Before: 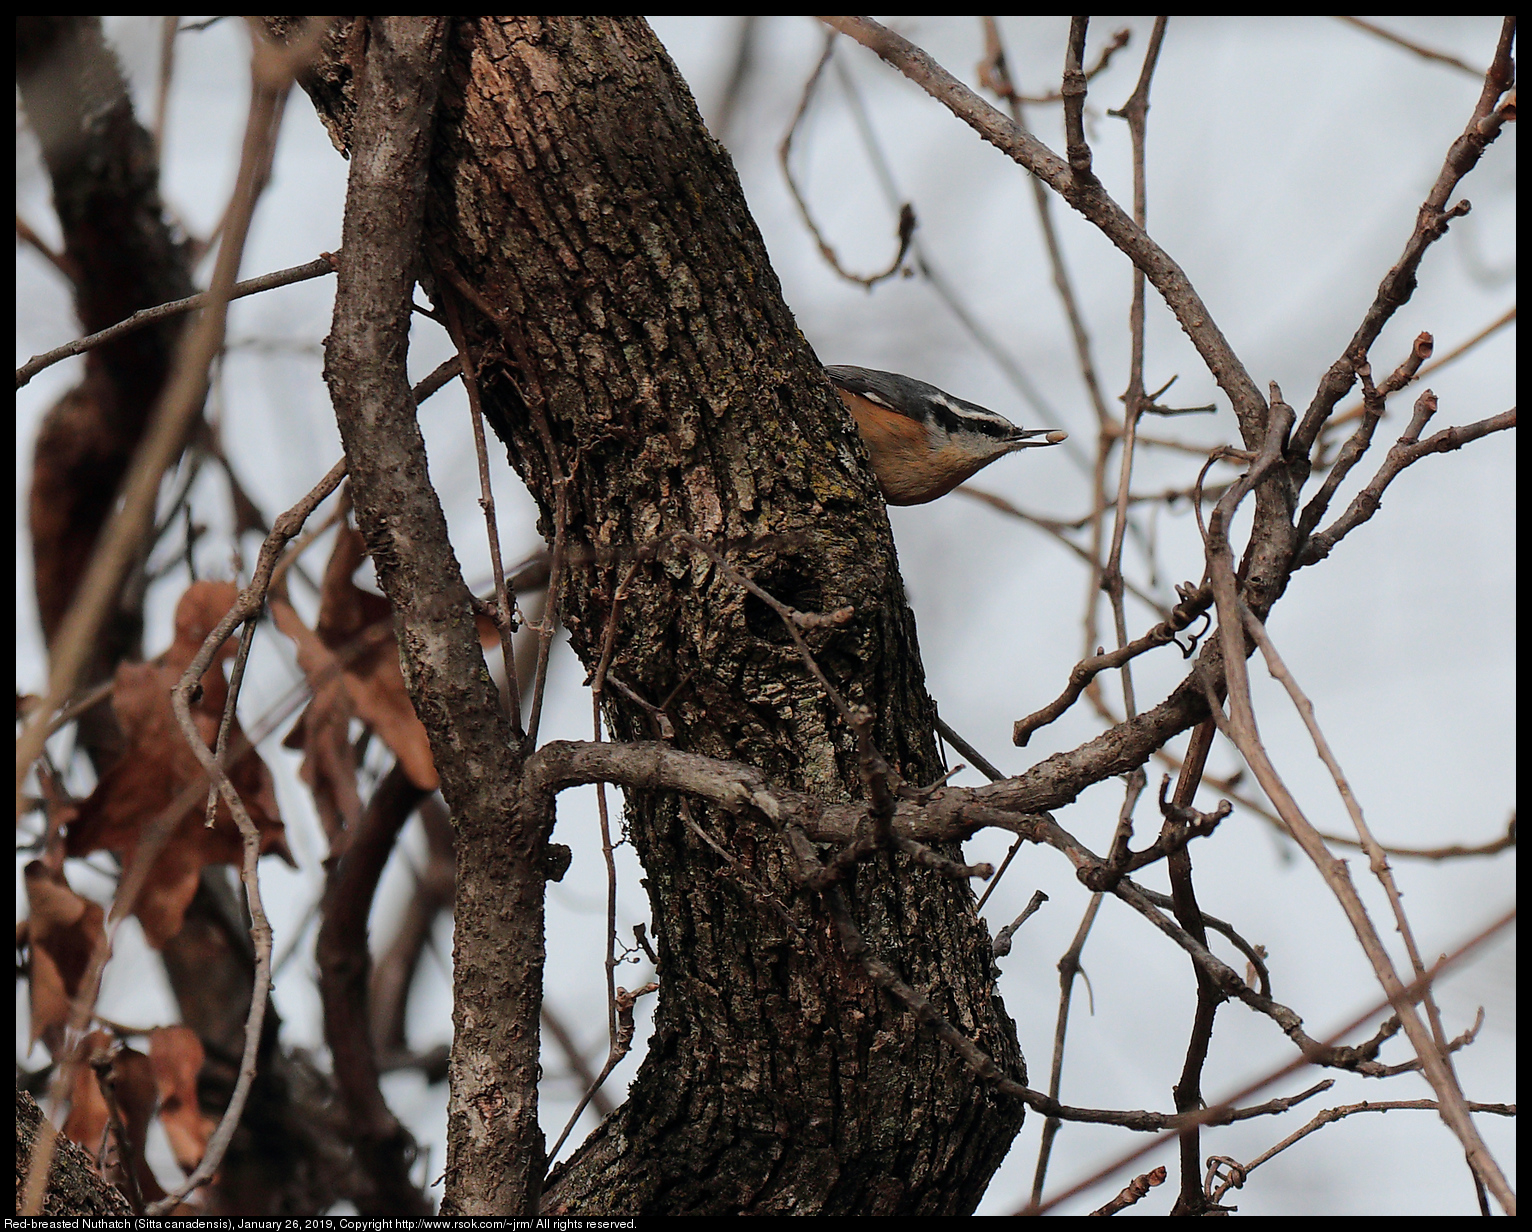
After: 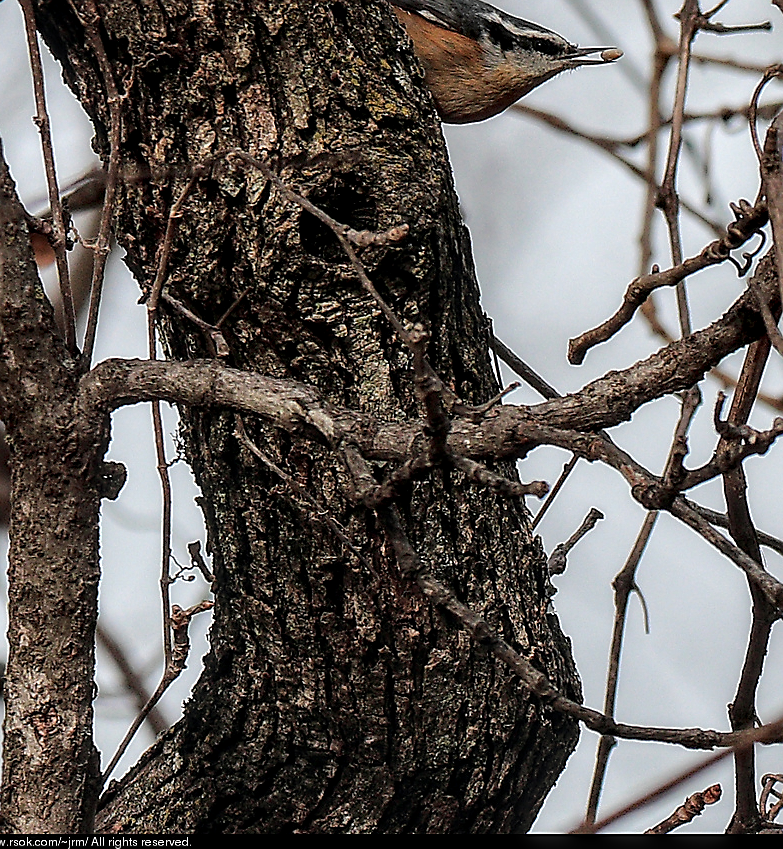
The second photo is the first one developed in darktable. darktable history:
crop and rotate: left 29.071%, top 31.019%, right 19.811%
local contrast: detail 160%
sharpen: radius 1.401, amount 1.247, threshold 0.628
